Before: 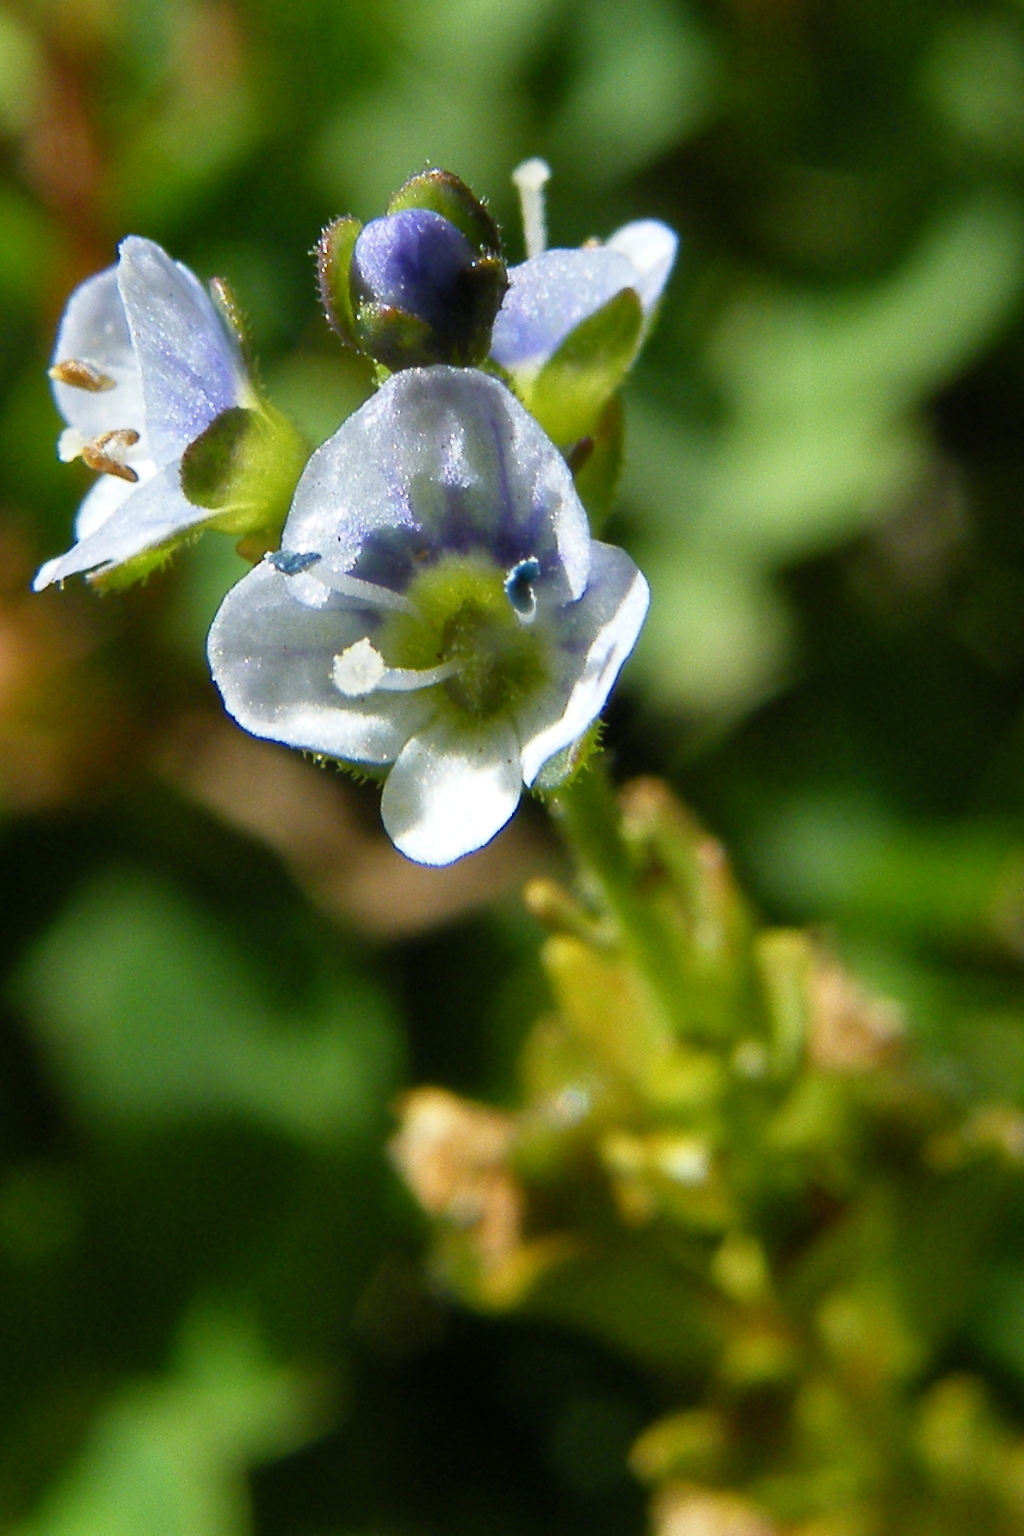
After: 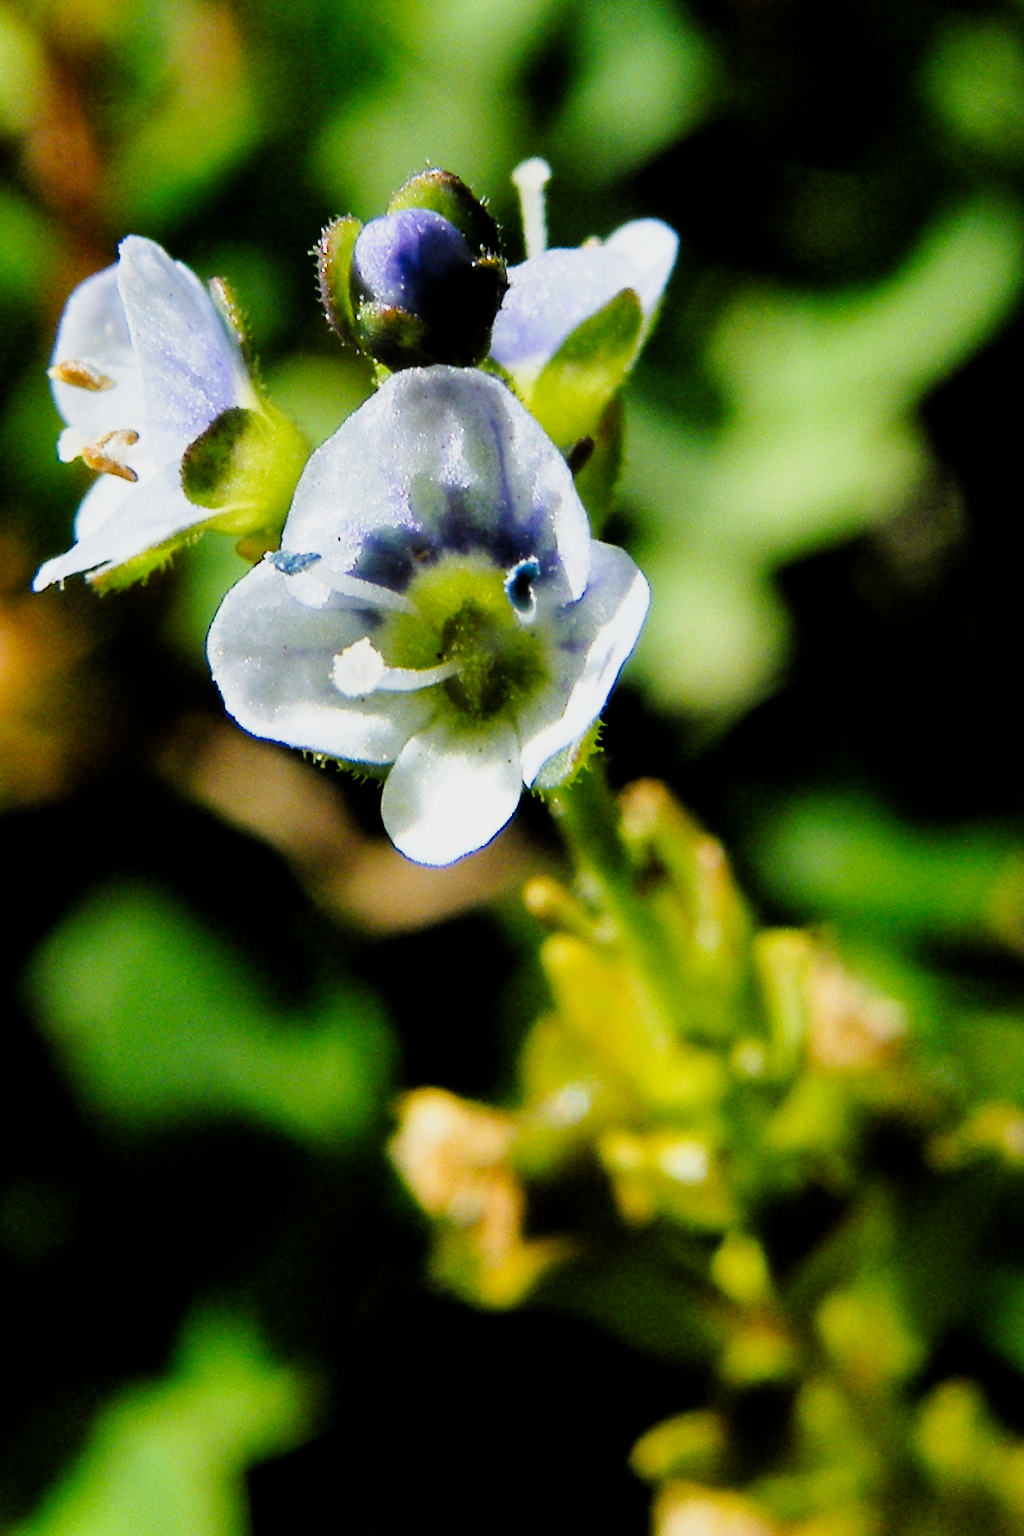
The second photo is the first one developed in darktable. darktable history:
filmic rgb: black relative exposure -3.82 EV, white relative exposure 3.49 EV, hardness 2.65, contrast 1.102
tone curve: curves: ch0 [(0, 0) (0.114, 0.083) (0.291, 0.3) (0.447, 0.535) (0.602, 0.712) (0.772, 0.864) (0.999, 0.978)]; ch1 [(0, 0) (0.389, 0.352) (0.458, 0.433) (0.486, 0.474) (0.509, 0.505) (0.535, 0.541) (0.555, 0.557) (0.677, 0.724) (1, 1)]; ch2 [(0, 0) (0.369, 0.388) (0.449, 0.431) (0.501, 0.5) (0.528, 0.552) (0.561, 0.596) (0.697, 0.721) (1, 1)], preserve colors none
